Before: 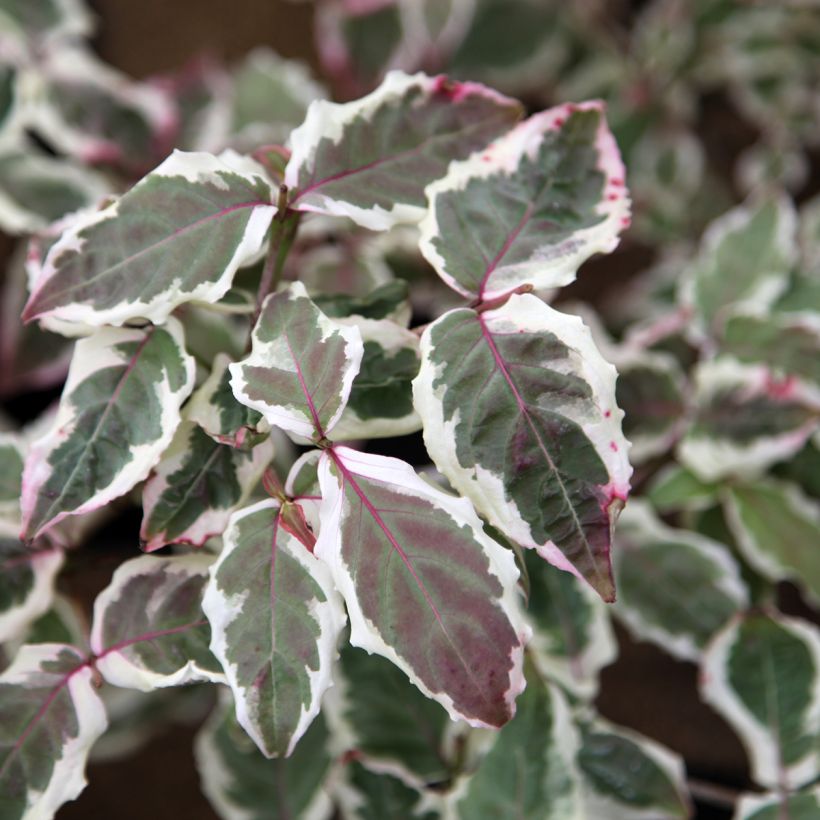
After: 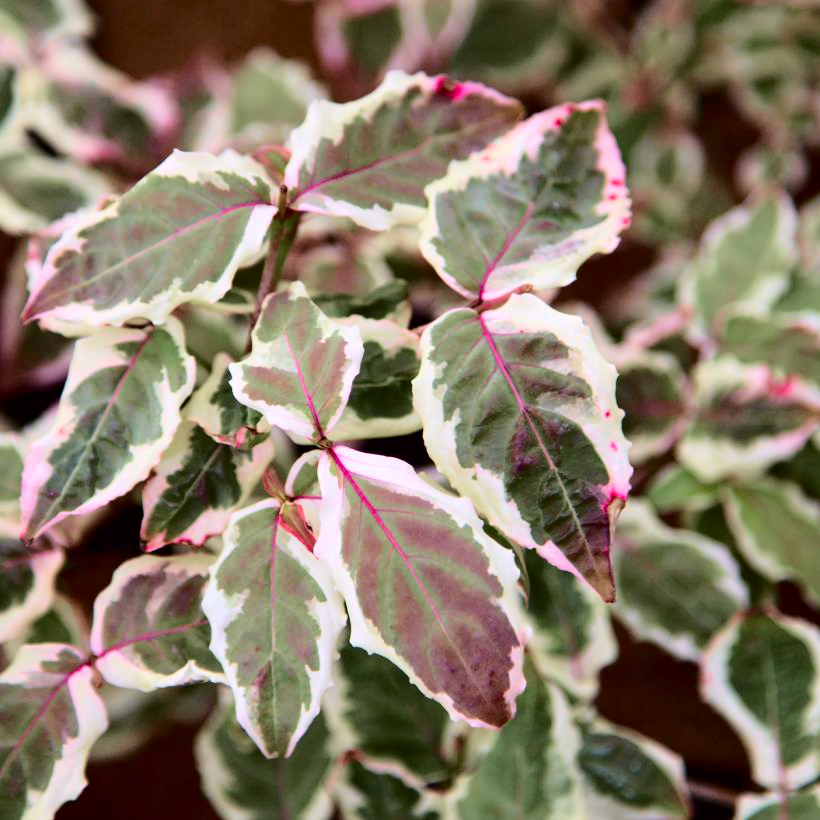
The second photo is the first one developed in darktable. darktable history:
color balance rgb: power › hue 60.64°, linear chroma grading › global chroma 14.692%, perceptual saturation grading › global saturation 25.836%, global vibrance 14.786%
tone equalizer: -8 EV -0.381 EV, -7 EV -0.384 EV, -6 EV -0.294 EV, -5 EV -0.192 EV, -3 EV 0.227 EV, -2 EV 0.329 EV, -1 EV 0.415 EV, +0 EV 0.403 EV, smoothing diameter 24.82%, edges refinement/feathering 13.41, preserve details guided filter
tone curve: curves: ch0 [(0, 0) (0.049, 0.01) (0.154, 0.081) (0.491, 0.519) (0.748, 0.765) (1, 0.919)]; ch1 [(0, 0) (0.172, 0.123) (0.317, 0.272) (0.401, 0.422) (0.489, 0.496) (0.531, 0.557) (0.615, 0.612) (0.741, 0.783) (1, 1)]; ch2 [(0, 0) (0.411, 0.424) (0.483, 0.478) (0.544, 0.56) (0.686, 0.638) (1, 1)], color space Lab, independent channels, preserve colors none
